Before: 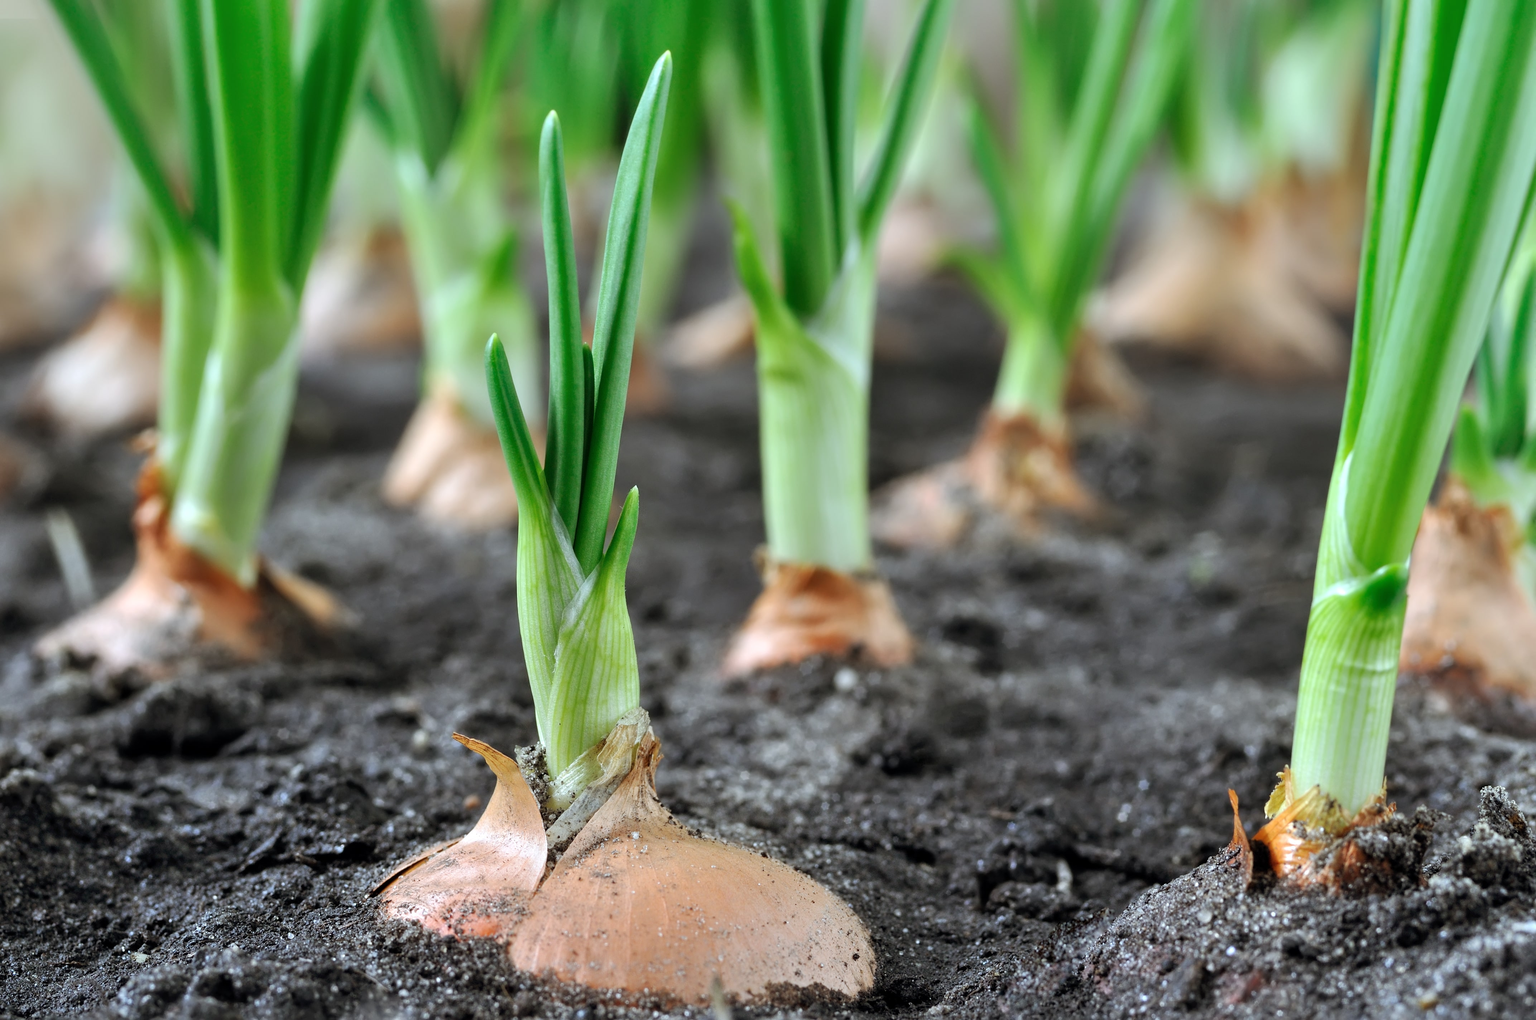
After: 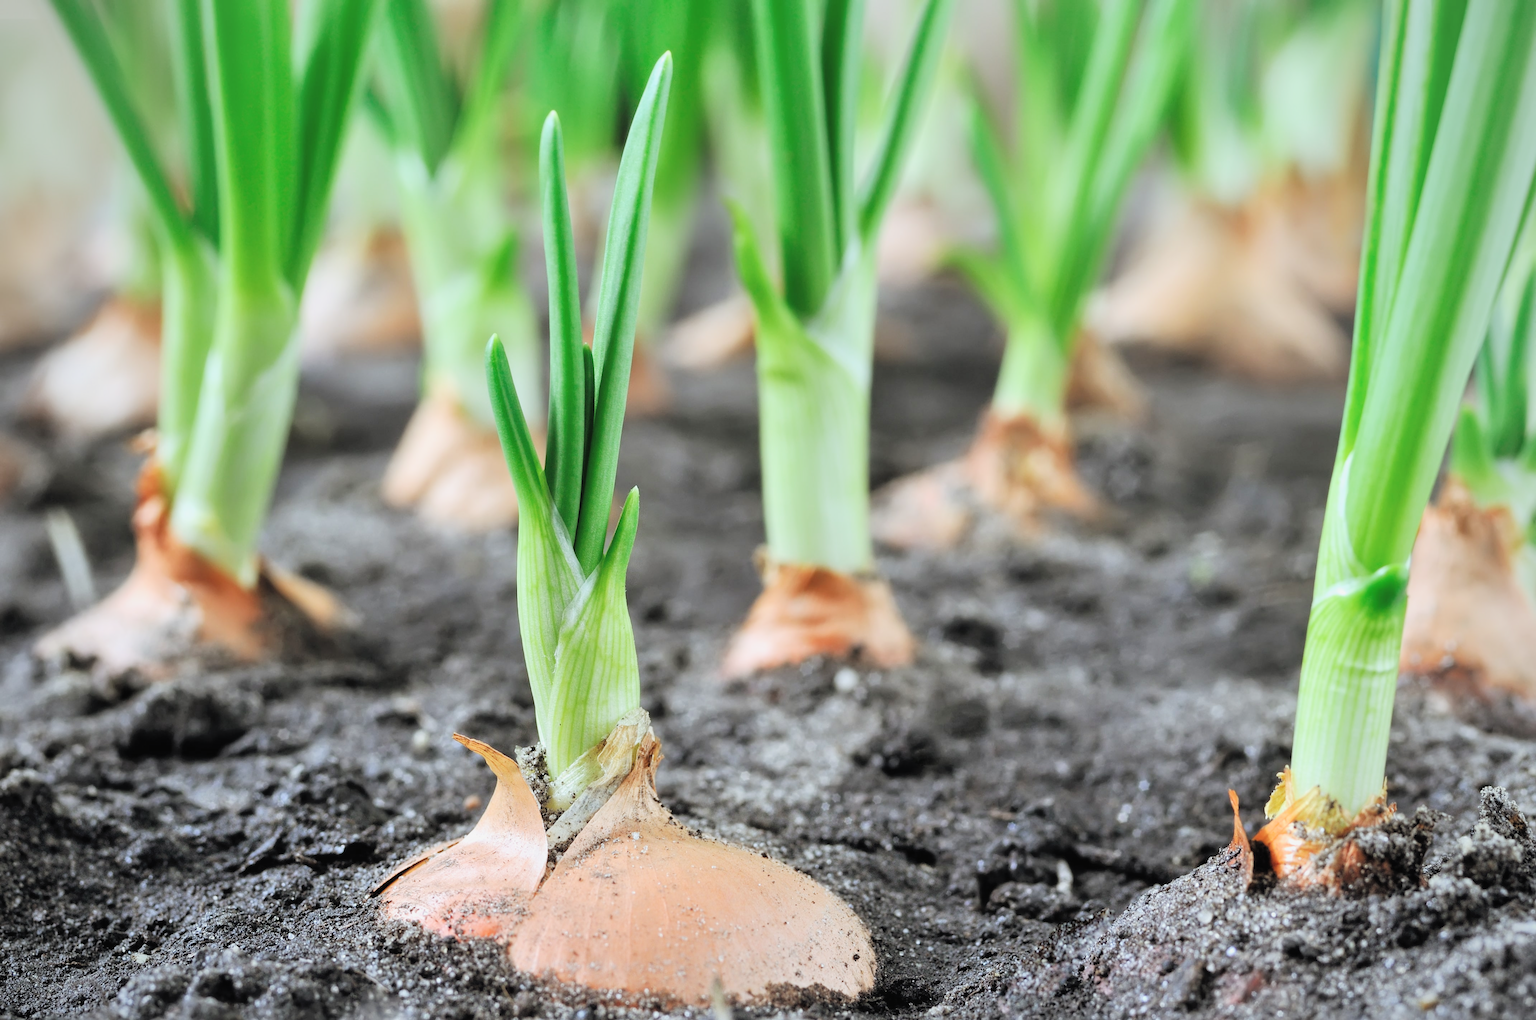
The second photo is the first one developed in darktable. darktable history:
vignetting: fall-off radius 81.56%
exposure: black level correction -0.005, exposure 1.001 EV, compensate highlight preservation false
filmic rgb: black relative exposure -7.75 EV, white relative exposure 4.37 EV, hardness 3.75, latitude 37.68%, contrast 0.982, highlights saturation mix 9.63%, shadows ↔ highlights balance 4.46%
